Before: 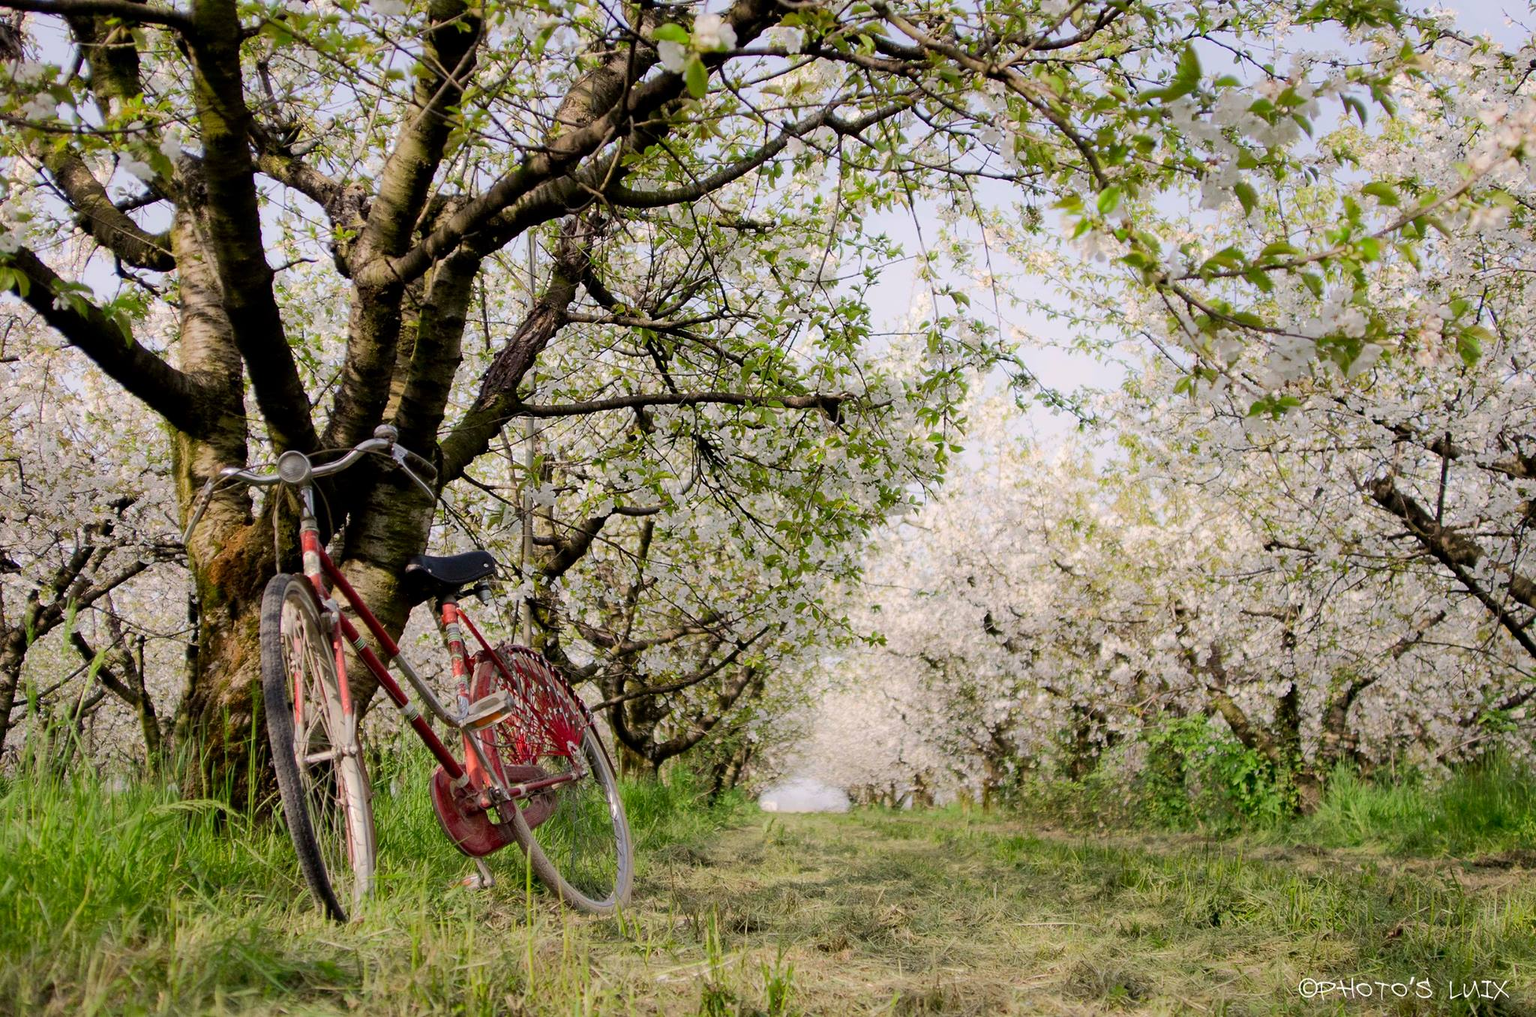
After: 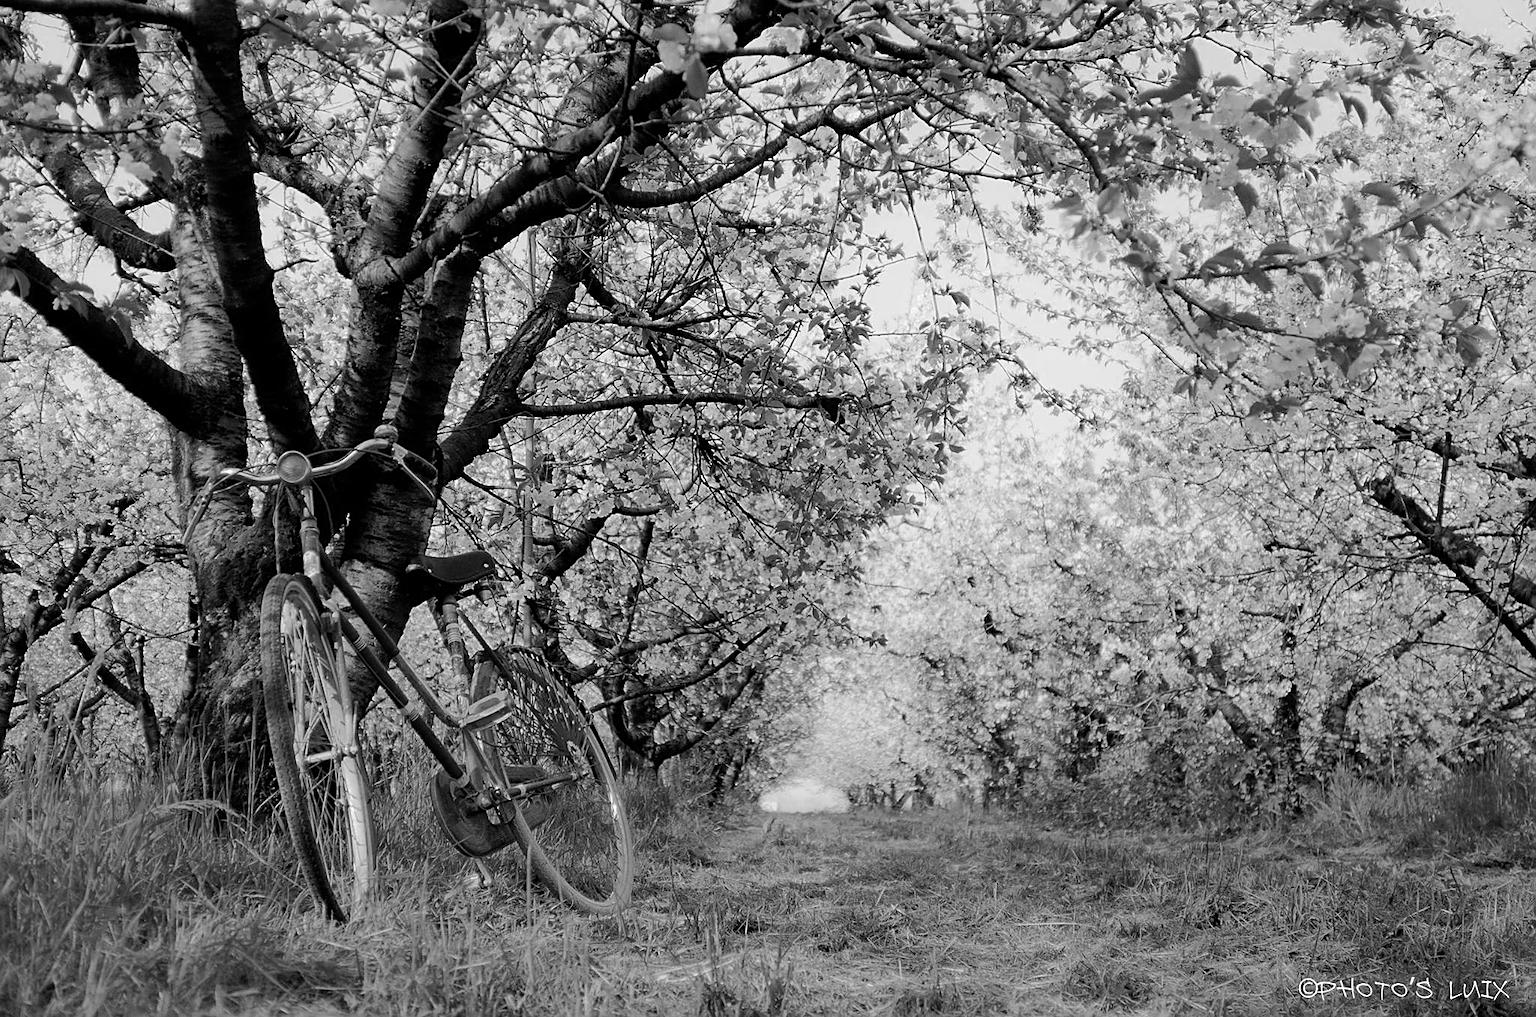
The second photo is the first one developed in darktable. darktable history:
color calibration: output gray [0.246, 0.254, 0.501, 0], x 0.37, y 0.382, temperature 4319.52 K
sharpen: on, module defaults
